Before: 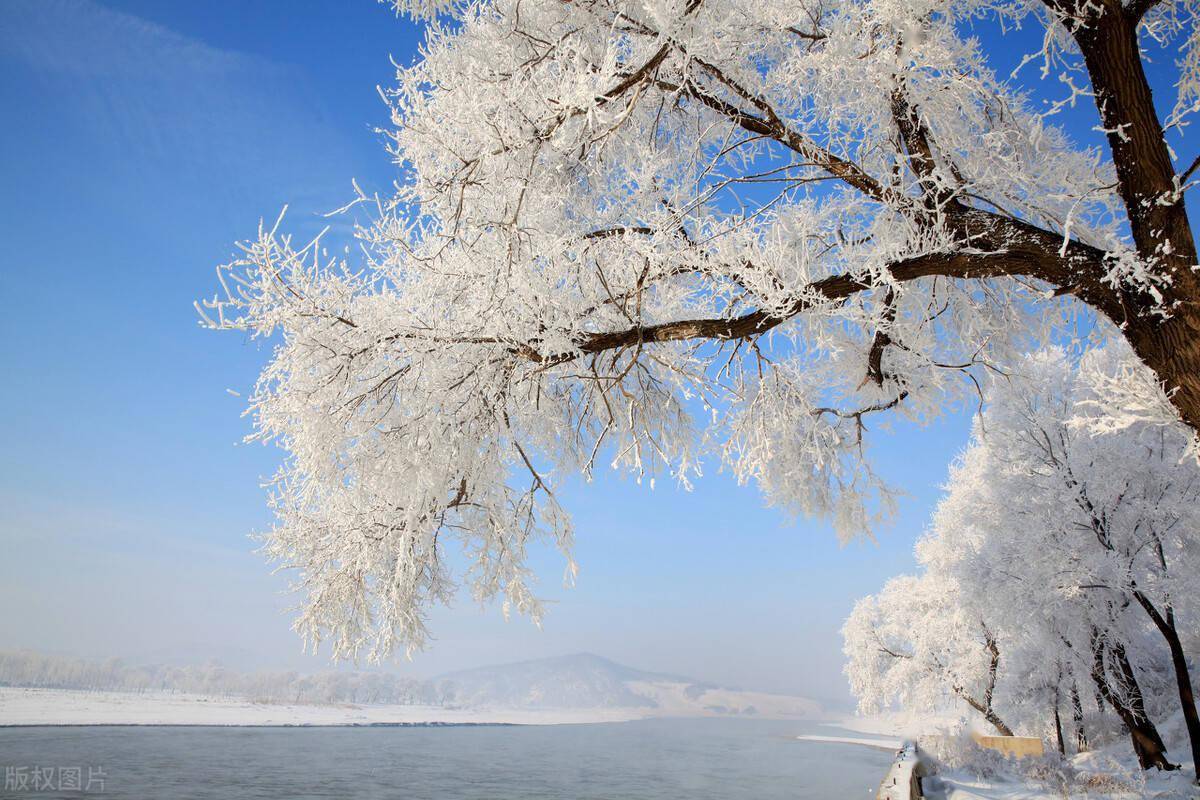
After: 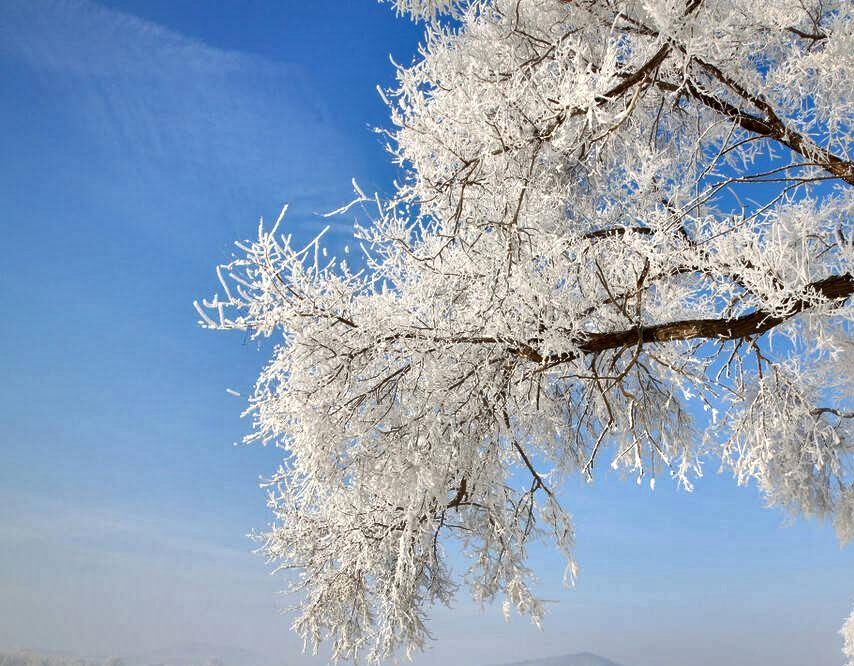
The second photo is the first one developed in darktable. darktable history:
shadows and highlights: soften with gaussian
local contrast: mode bilateral grid, contrast 20, coarseness 51, detail 171%, midtone range 0.2
crop: right 28.816%, bottom 16.644%
